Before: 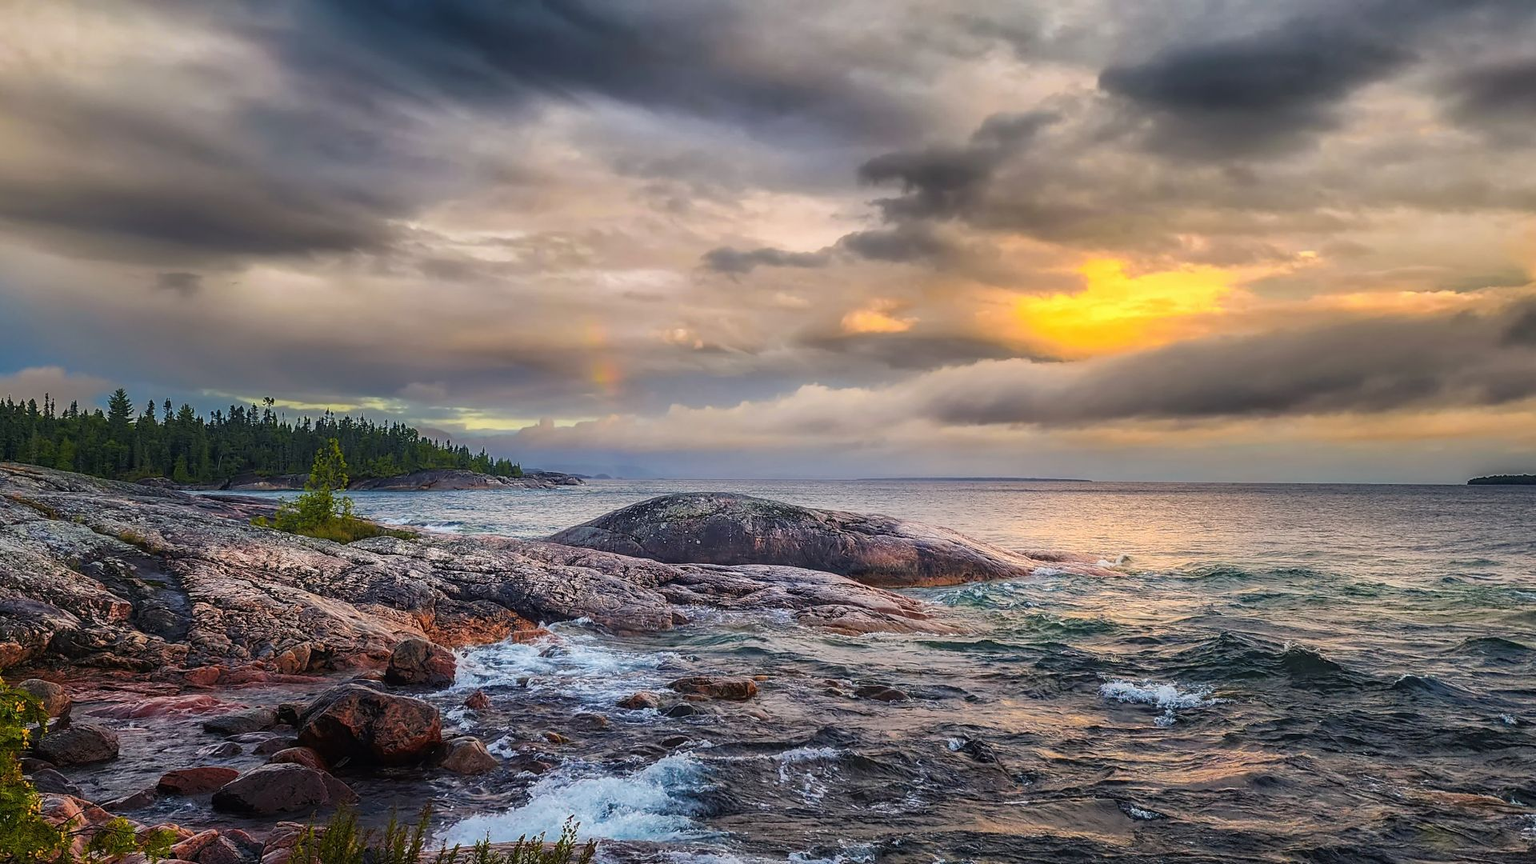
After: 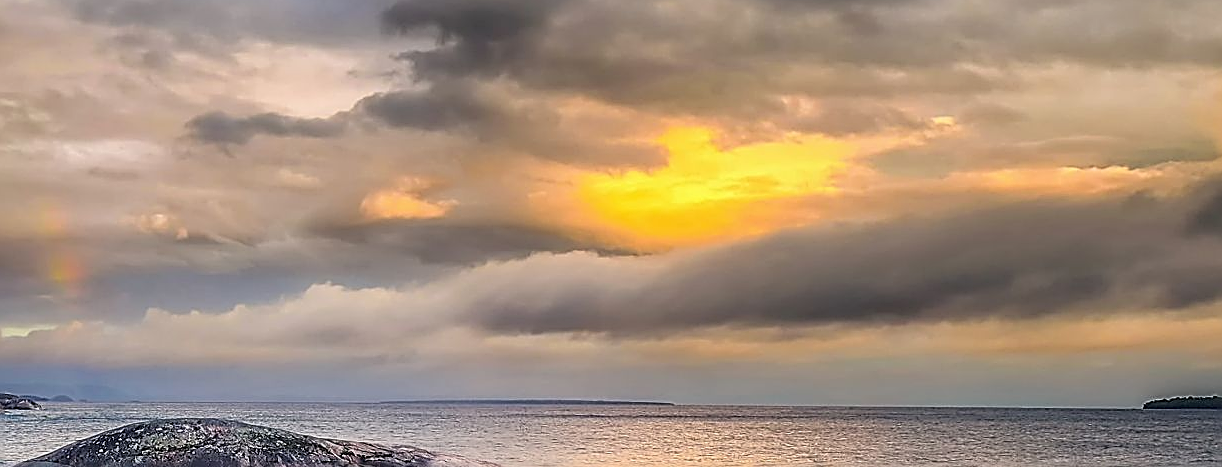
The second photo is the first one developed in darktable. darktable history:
shadows and highlights: shadows 37.27, highlights -28.18, soften with gaussian
sharpen: amount 1
crop: left 36.005%, top 18.293%, right 0.31%, bottom 38.444%
